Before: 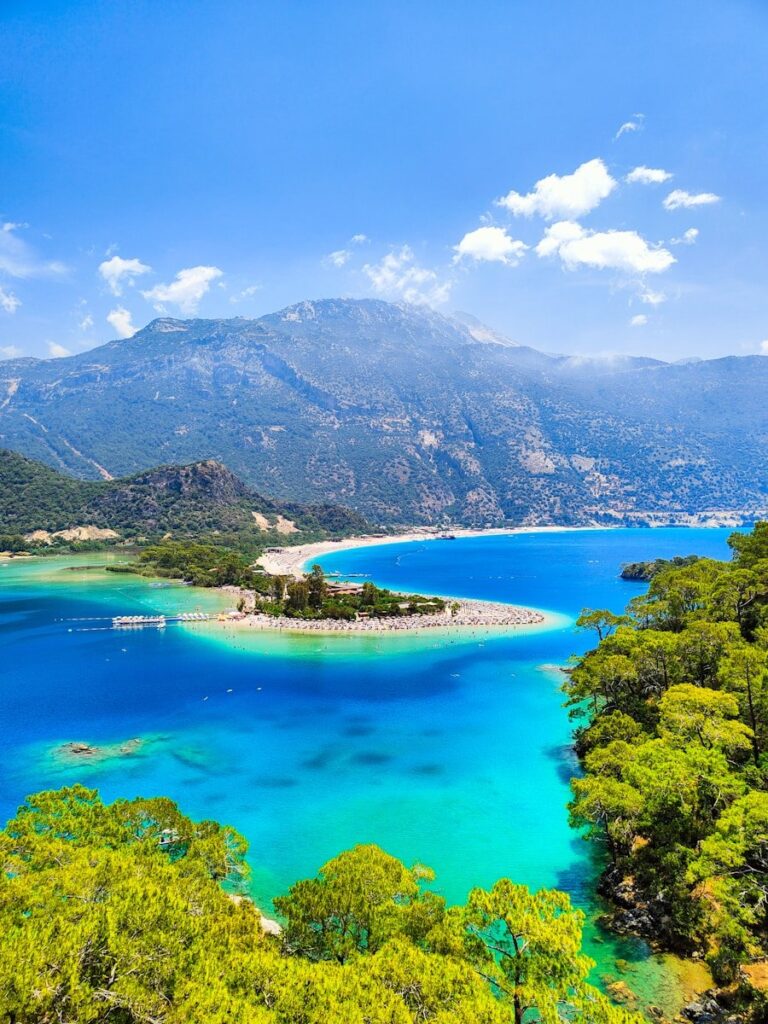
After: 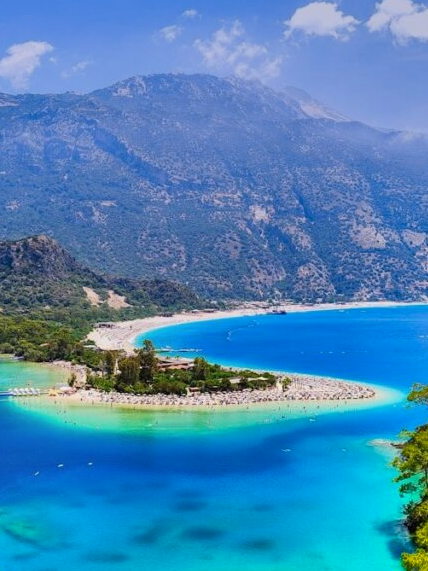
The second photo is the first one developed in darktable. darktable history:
crop and rotate: left 22.13%, top 22.054%, right 22.026%, bottom 22.102%
shadows and highlights: shadows 24.5, highlights -78.15, soften with gaussian
color correction: highlights b* 3
graduated density: hue 238.83°, saturation 50%
